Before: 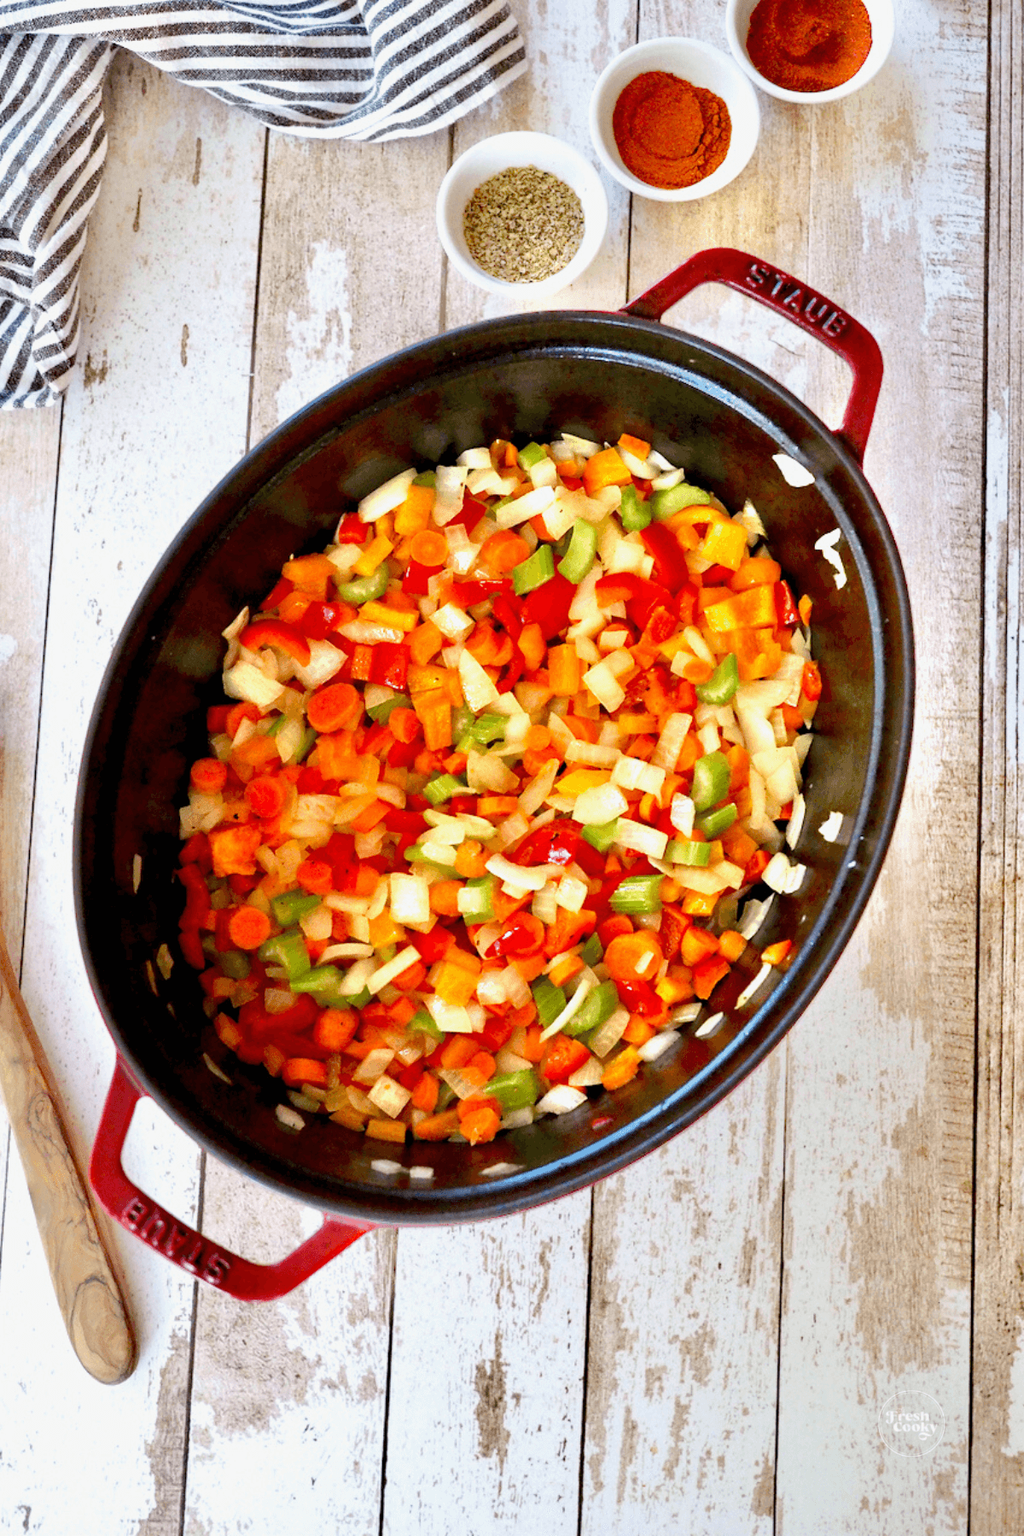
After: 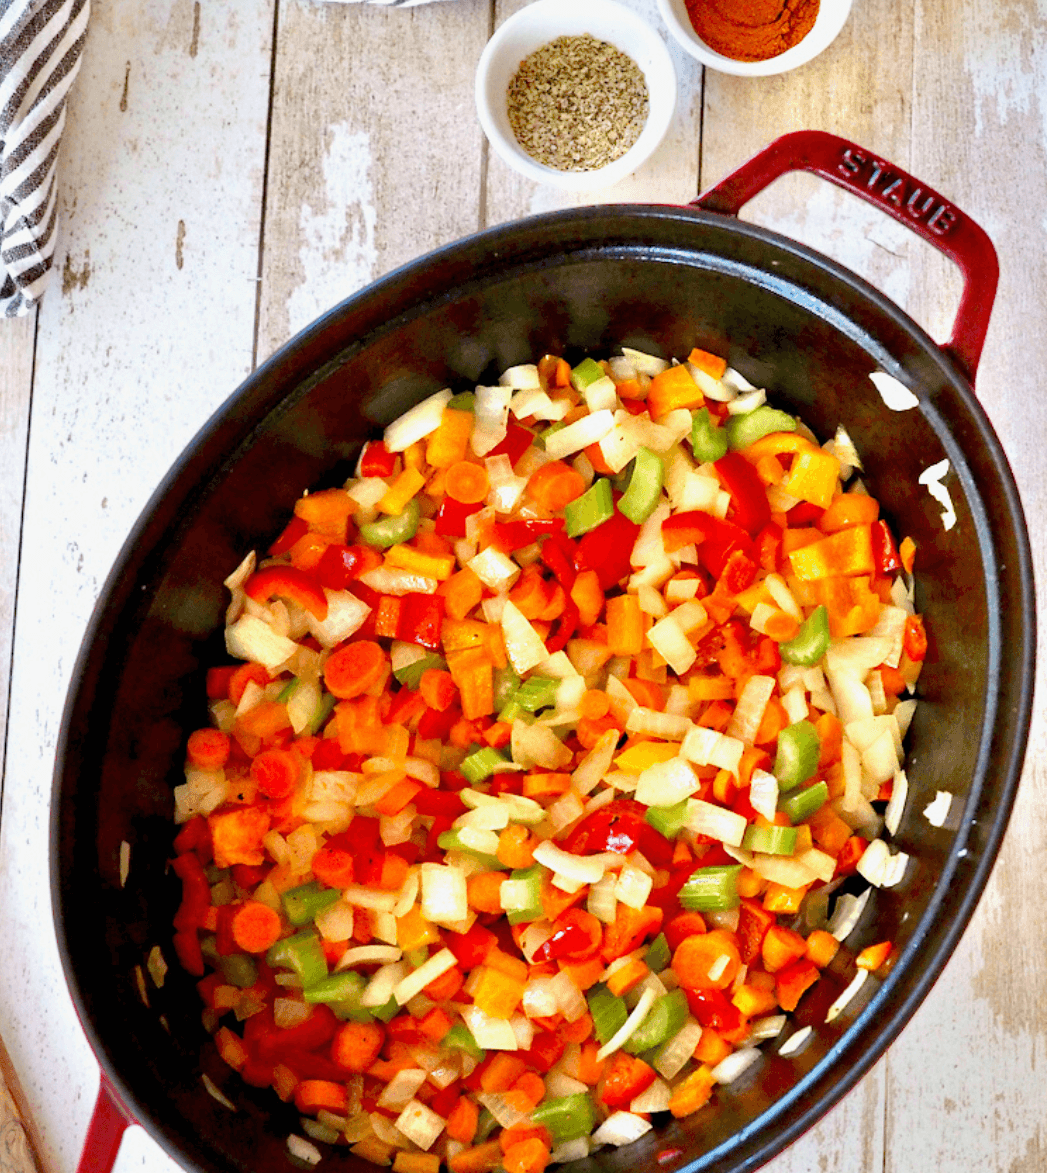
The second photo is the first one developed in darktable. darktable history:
crop: left 3.073%, top 8.907%, right 9.651%, bottom 25.923%
